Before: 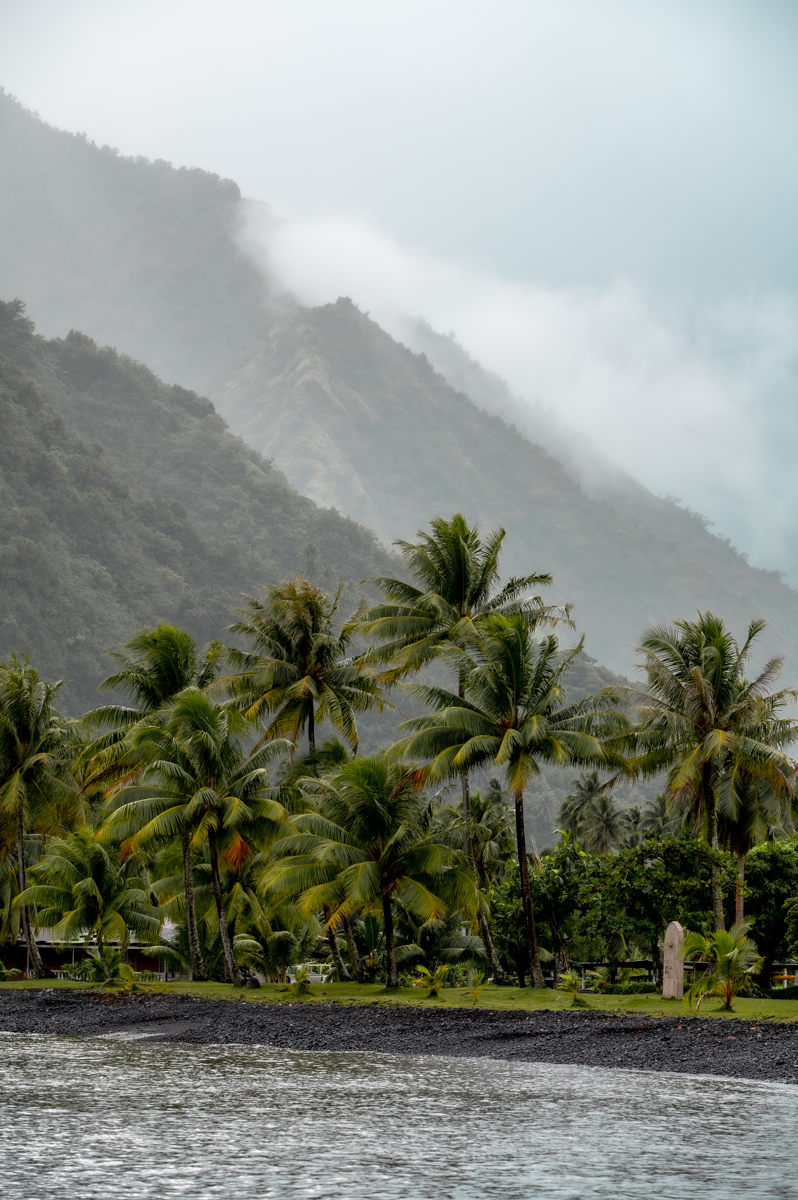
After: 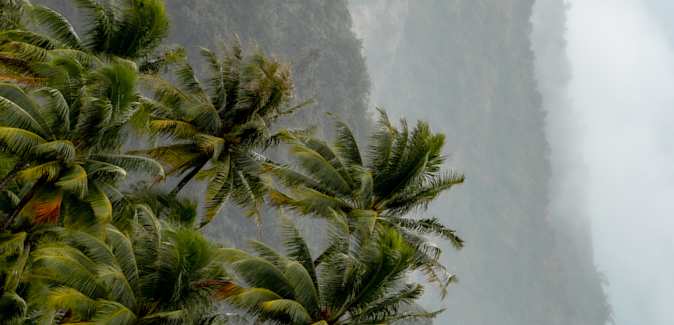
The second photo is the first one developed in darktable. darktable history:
crop and rotate: angle -45.95°, top 16.54%, right 0.811%, bottom 11.603%
